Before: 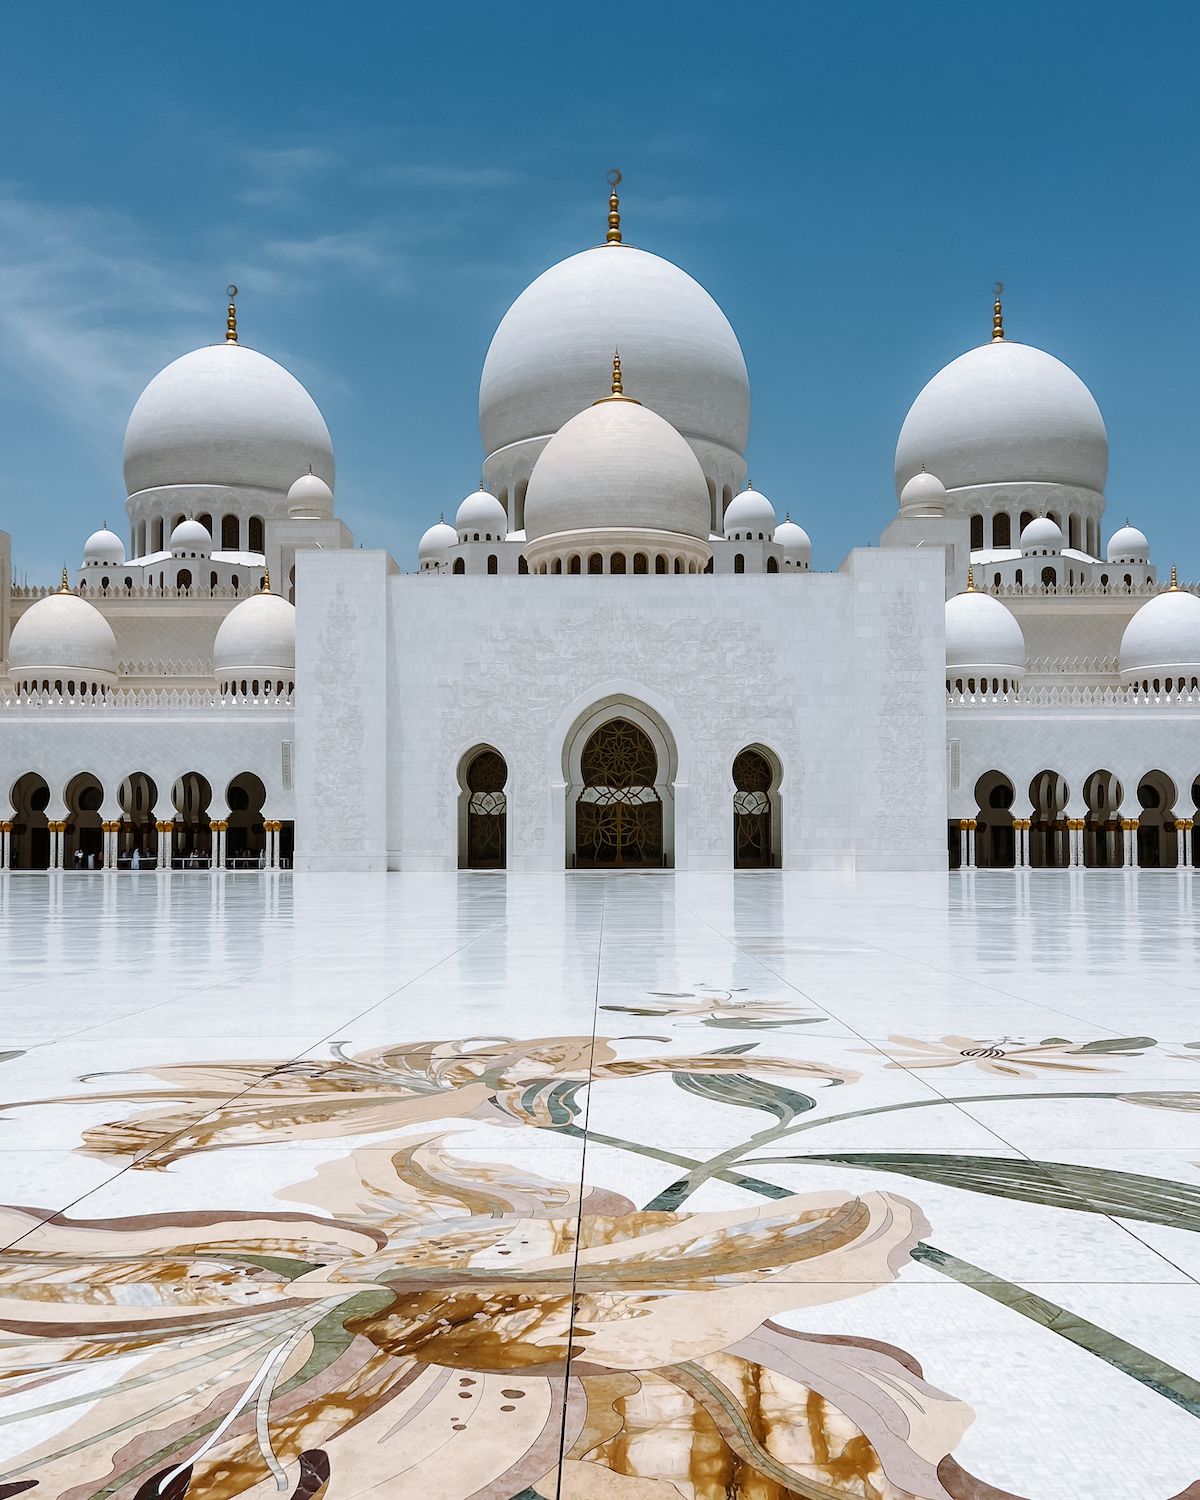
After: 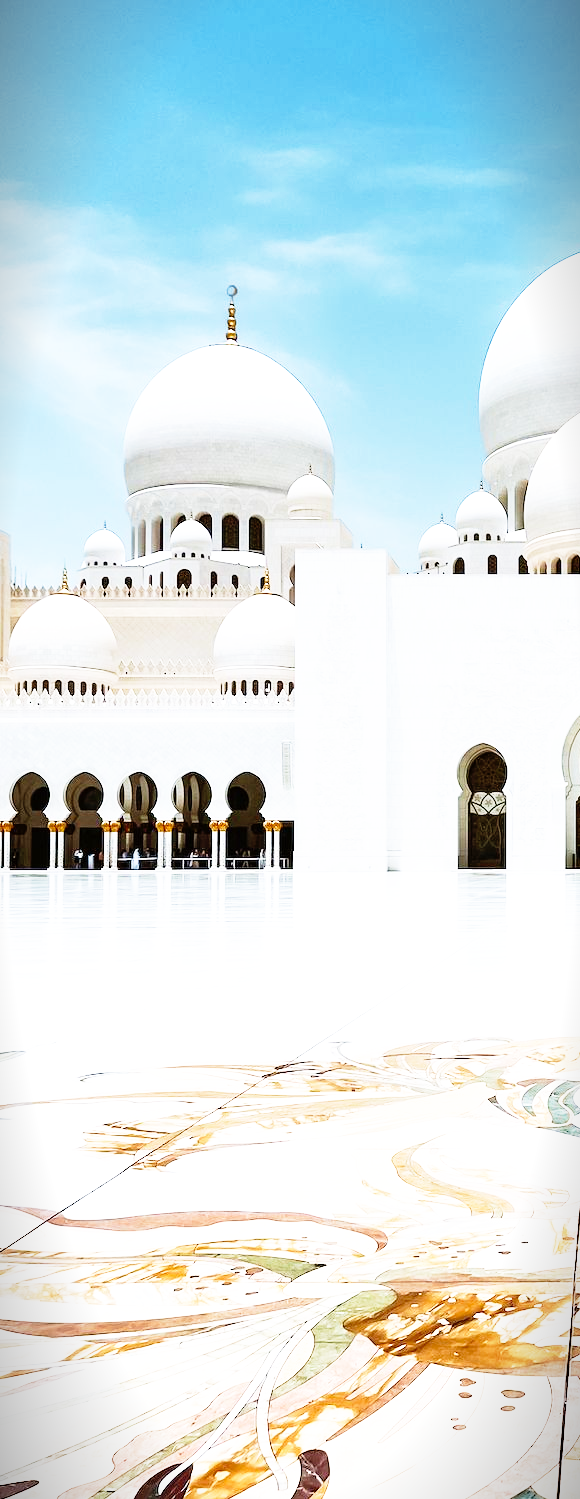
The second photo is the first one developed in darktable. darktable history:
crop and rotate: left 0.013%, top 0%, right 51.613%
base curve: curves: ch0 [(0, 0) (0.012, 0.01) (0.073, 0.168) (0.31, 0.711) (0.645, 0.957) (1, 1)], preserve colors none
velvia: on, module defaults
exposure: exposure 0.61 EV, compensate highlight preservation false
tone equalizer: on, module defaults
vignetting: fall-off start 100%, fall-off radius 65.14%, brightness -0.859, automatic ratio true, unbound false
shadows and highlights: radius 334.79, shadows 64.92, highlights 5.88, compress 87.49%, soften with gaussian
